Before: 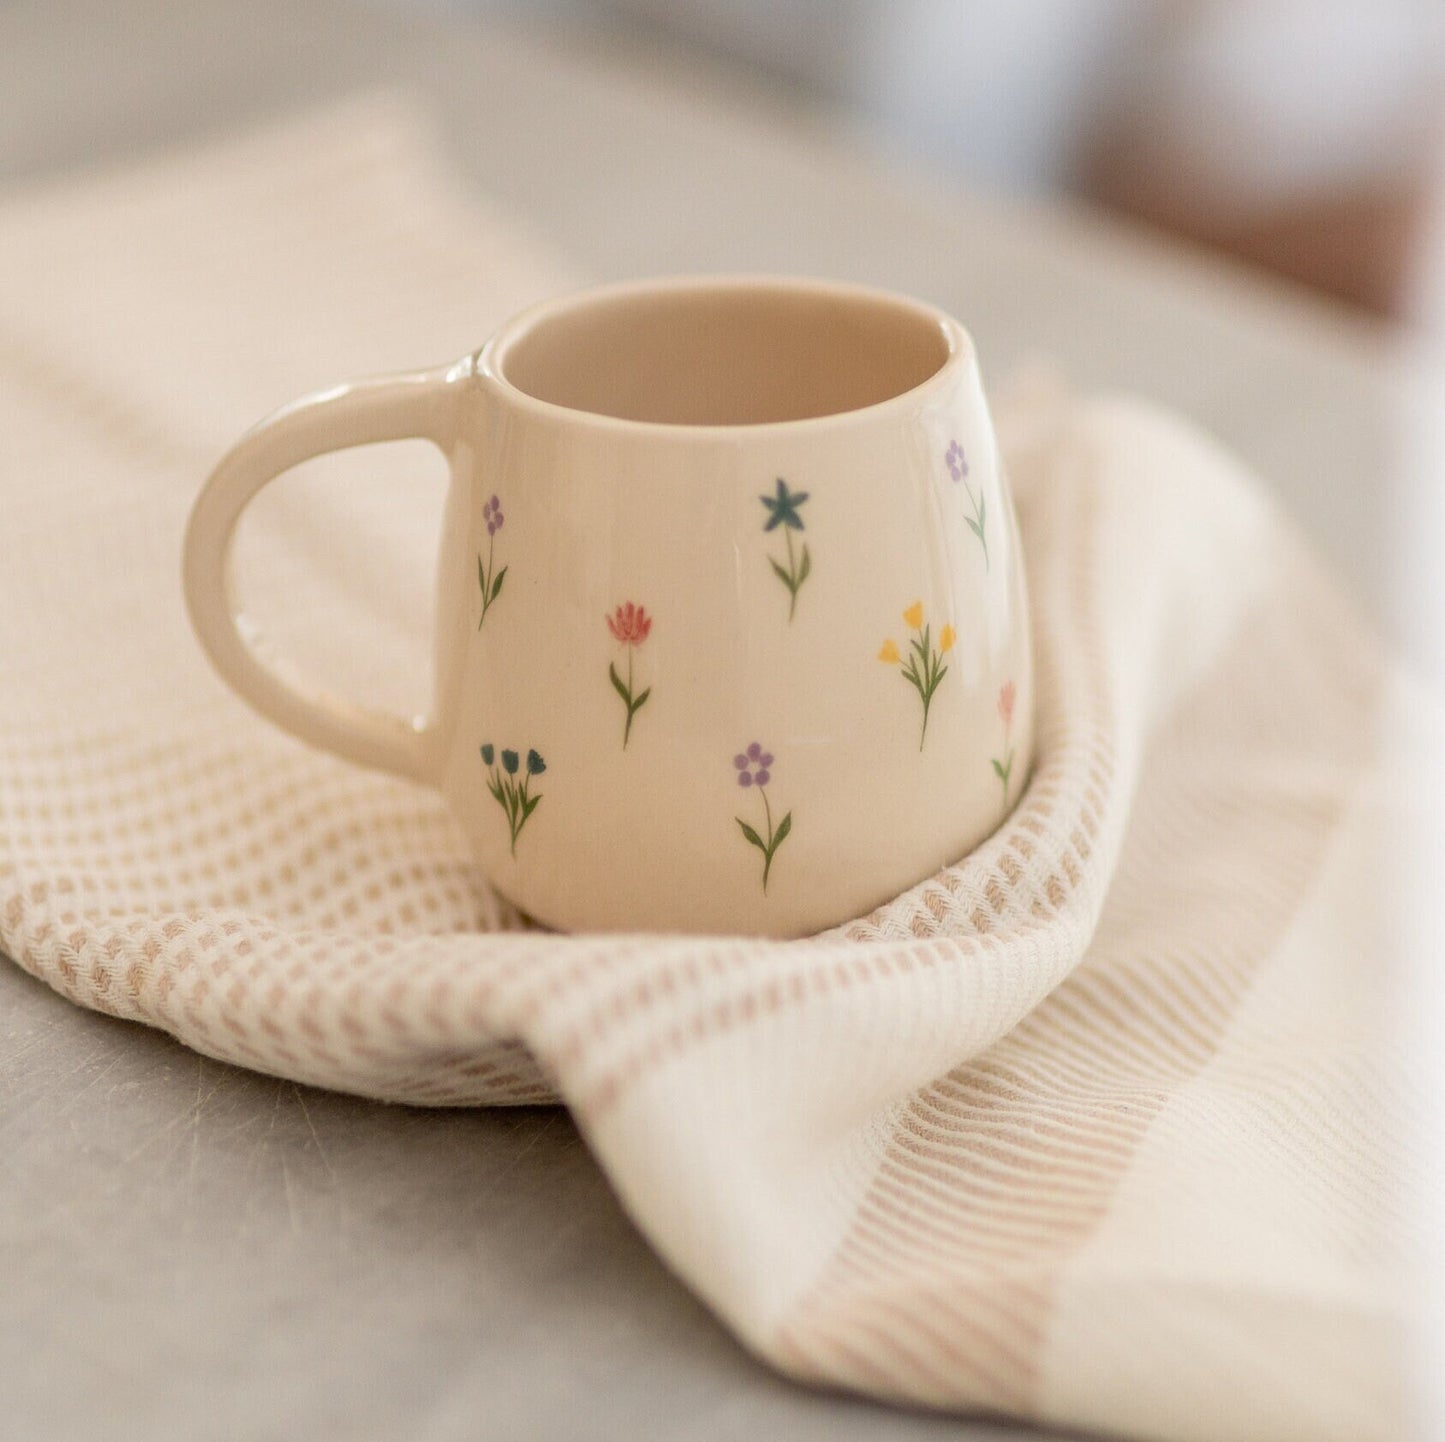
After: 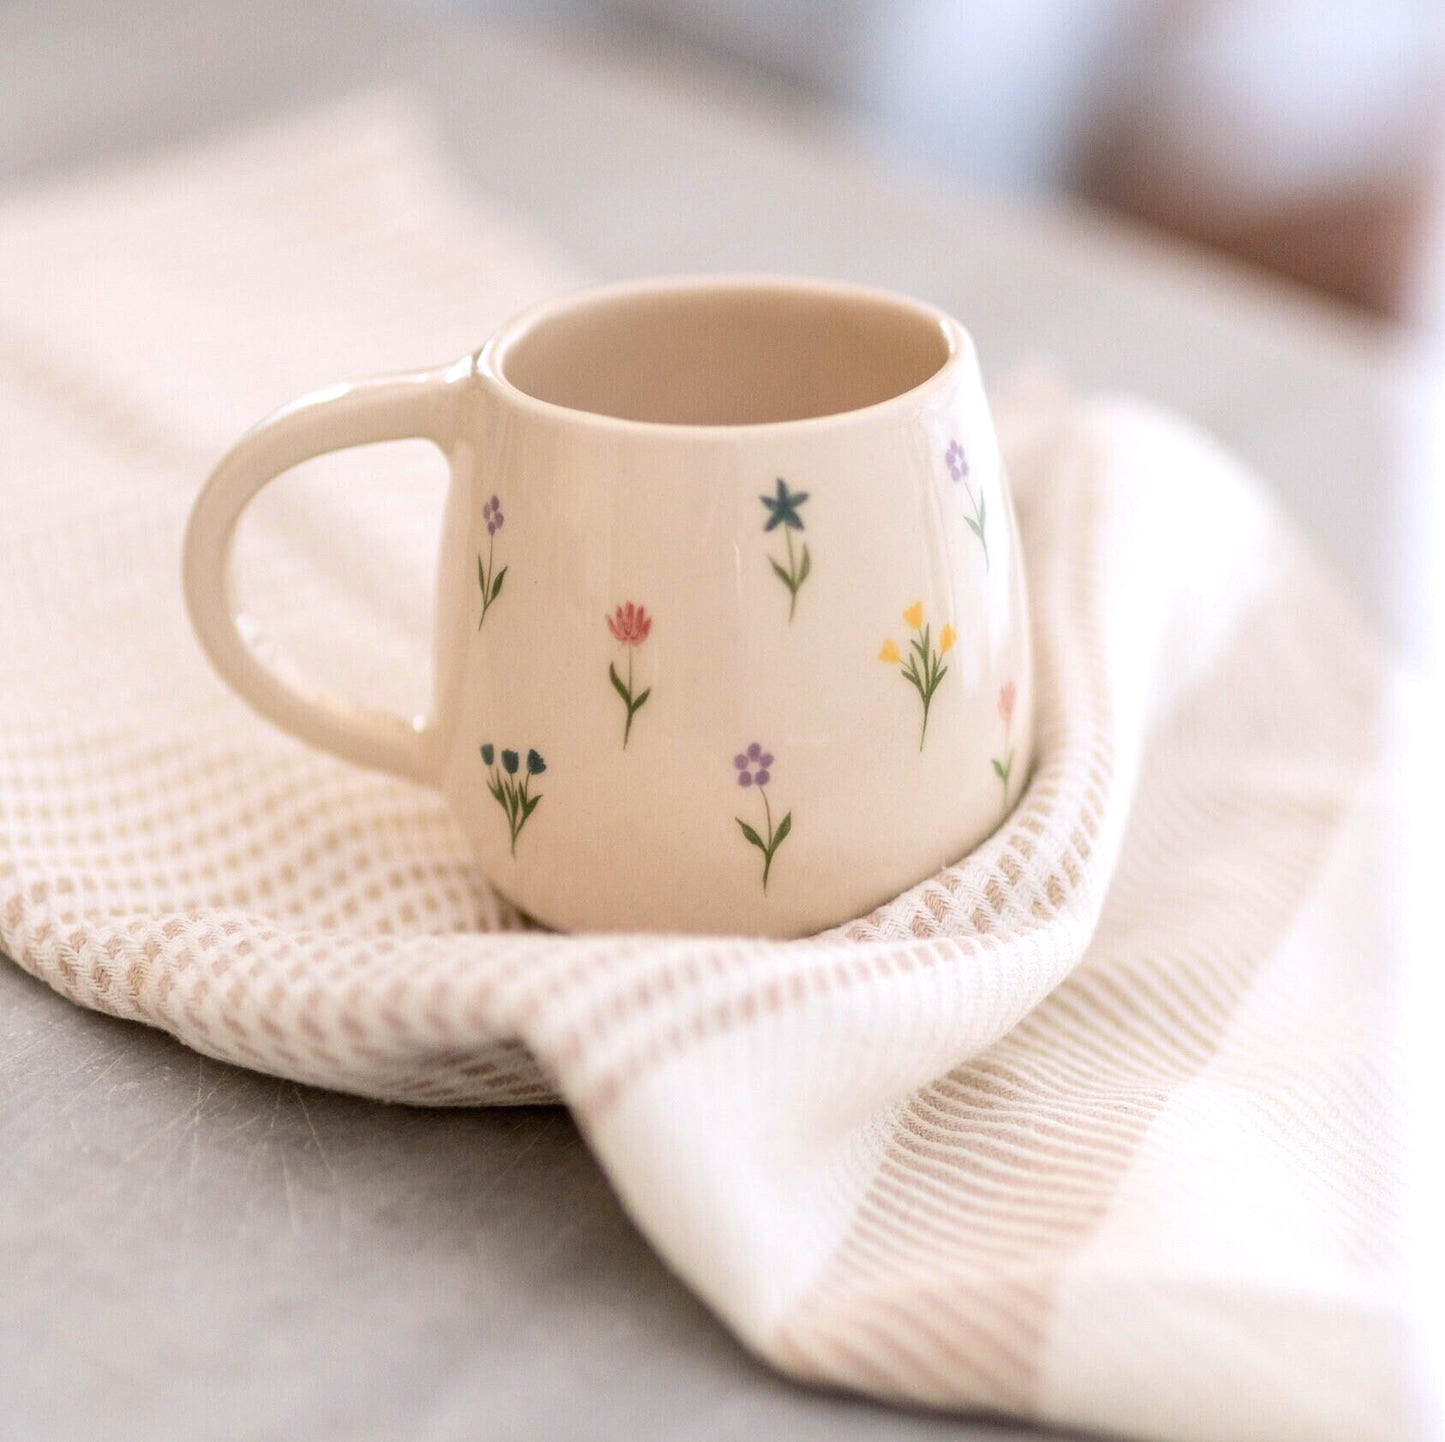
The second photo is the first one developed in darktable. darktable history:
color calibration: illuminant as shot in camera, x 0.358, y 0.373, temperature 4628.91 K
tone equalizer: -8 EV -0.417 EV, -7 EV -0.389 EV, -6 EV -0.333 EV, -5 EV -0.222 EV, -3 EV 0.222 EV, -2 EV 0.333 EV, -1 EV 0.389 EV, +0 EV 0.417 EV, edges refinement/feathering 500, mask exposure compensation -1.57 EV, preserve details no
